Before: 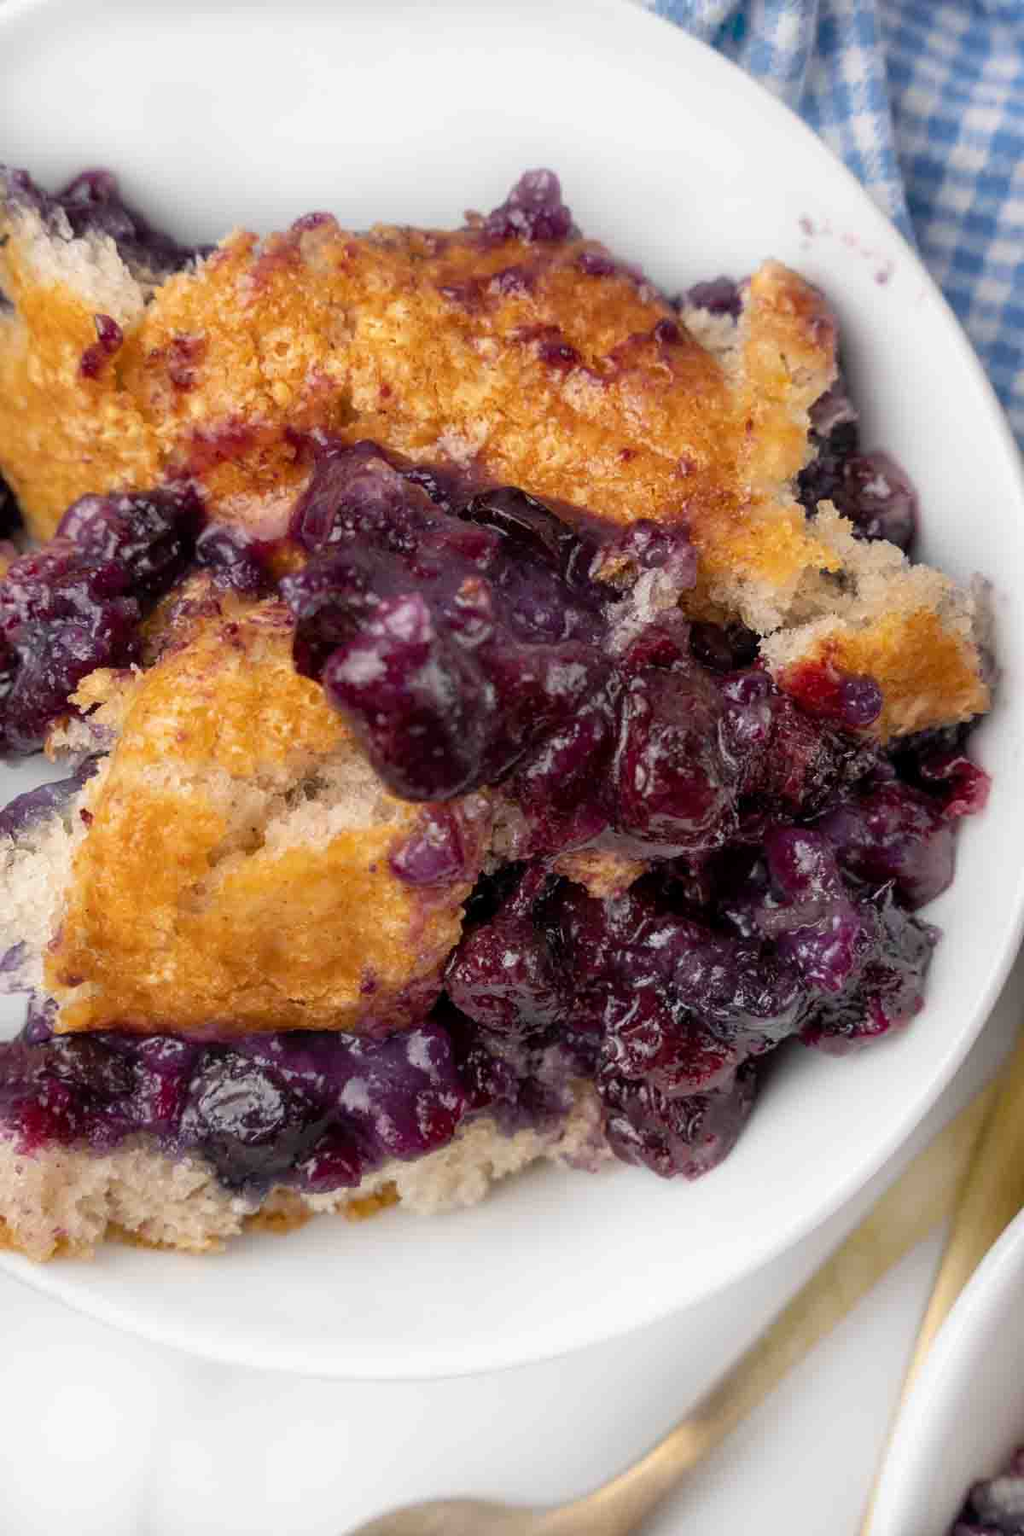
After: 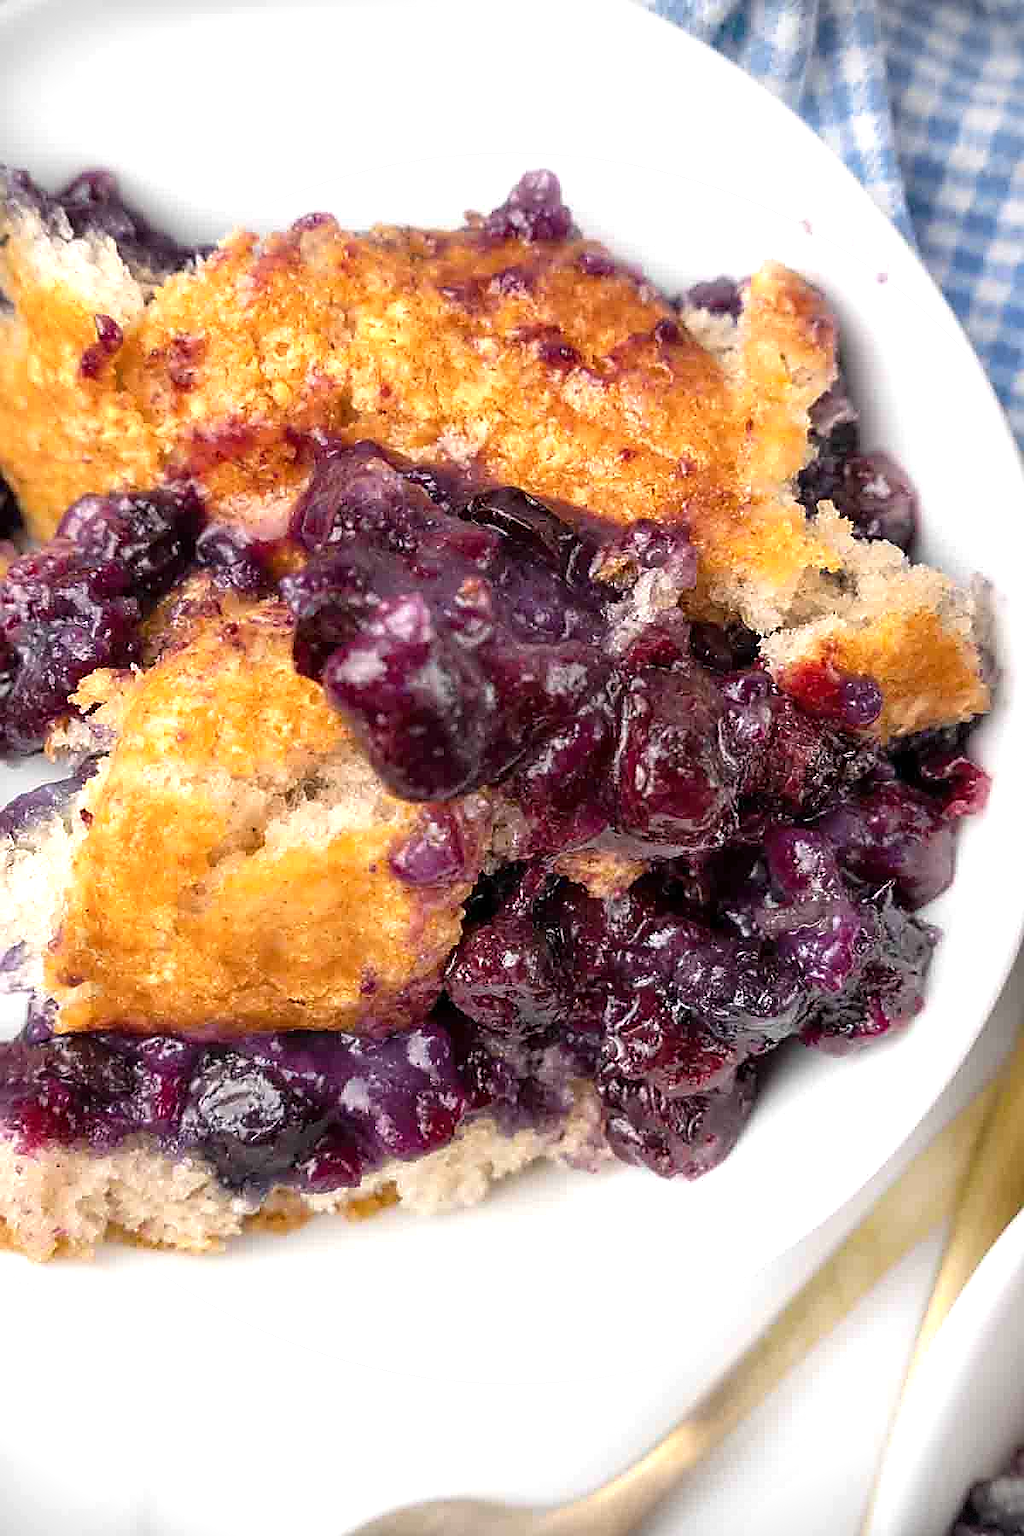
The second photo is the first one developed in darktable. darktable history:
sharpen: radius 1.4, amount 1.25, threshold 0.7
vignetting: dithering 8-bit output, unbound false
exposure: black level correction 0, exposure 0.7 EV, compensate exposure bias true, compensate highlight preservation false
